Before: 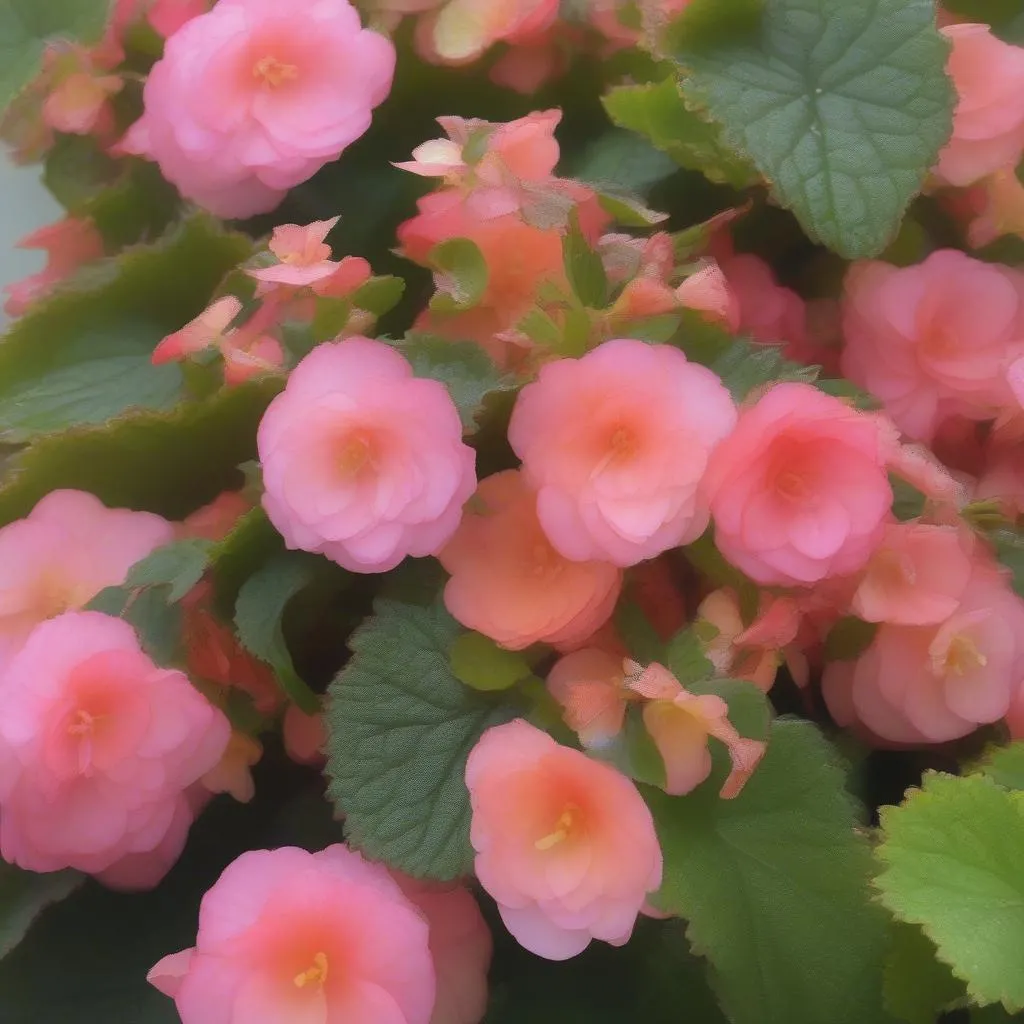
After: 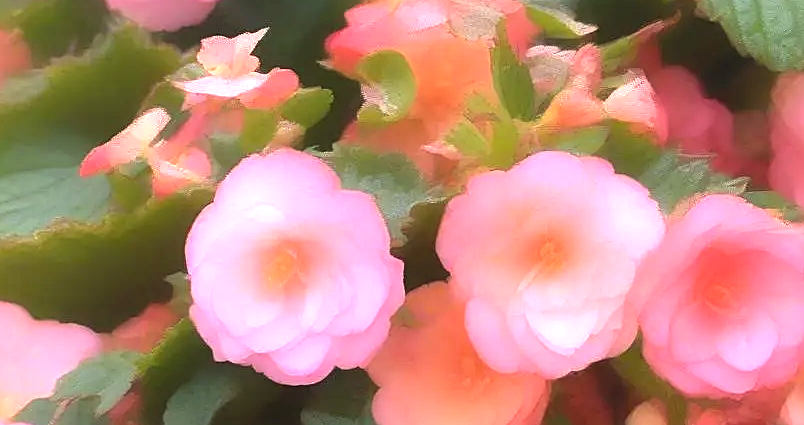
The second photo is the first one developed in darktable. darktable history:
levels: levels [0.012, 0.367, 0.697]
sharpen: on, module defaults
crop: left 7.036%, top 18.398%, right 14.379%, bottom 40.043%
